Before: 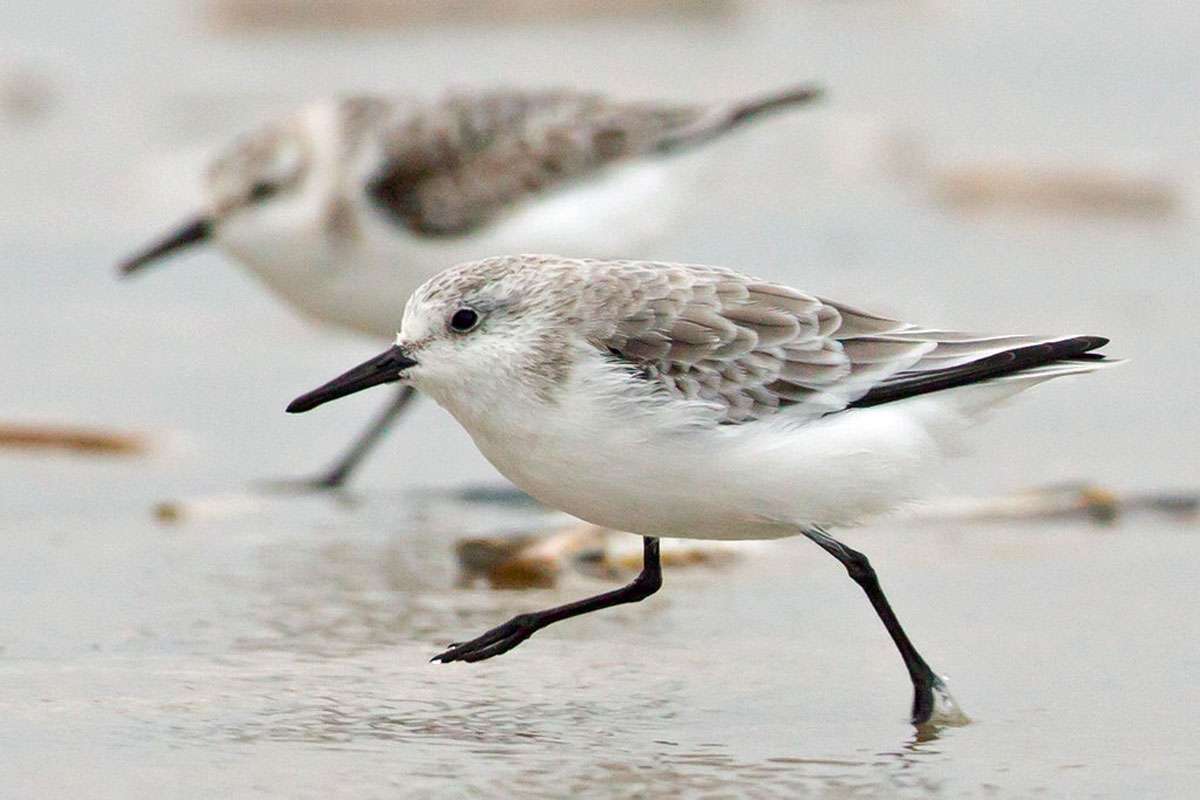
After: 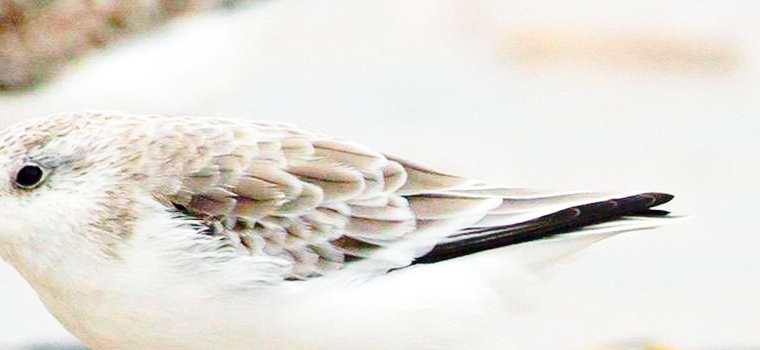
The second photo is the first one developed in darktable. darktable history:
crop: left 36.276%, top 18.076%, right 0.328%, bottom 38.124%
color zones: curves: ch0 [(0.224, 0.526) (0.75, 0.5)]; ch1 [(0.055, 0.526) (0.224, 0.761) (0.377, 0.526) (0.75, 0.5)]
base curve: curves: ch0 [(0, 0) (0.032, 0.037) (0.105, 0.228) (0.435, 0.76) (0.856, 0.983) (1, 1)], preserve colors none
